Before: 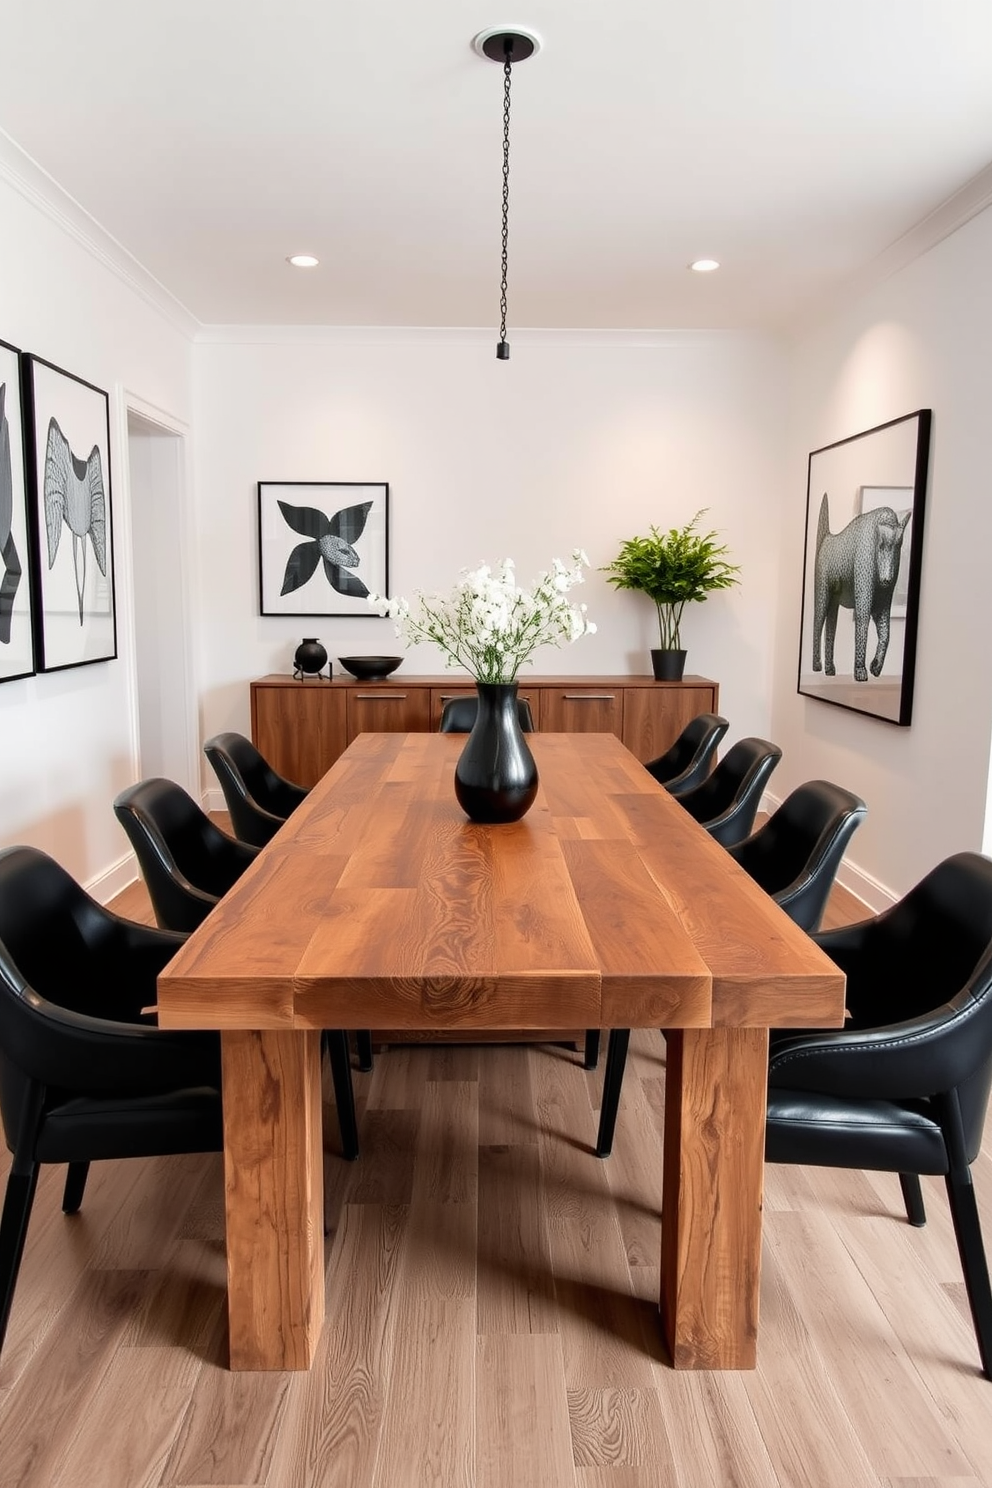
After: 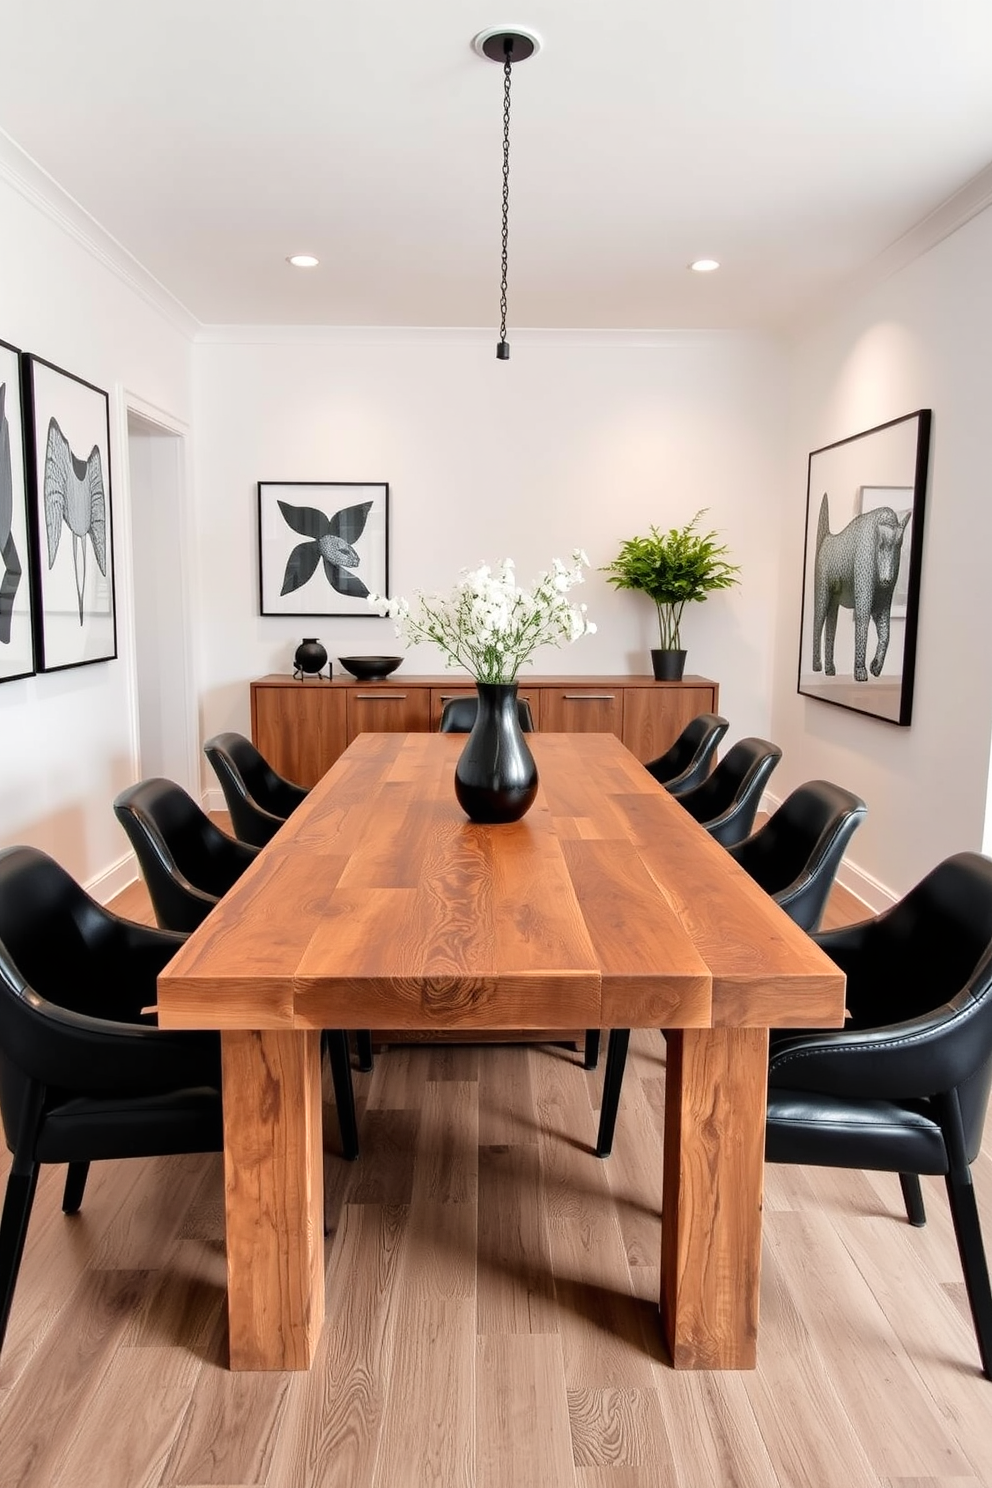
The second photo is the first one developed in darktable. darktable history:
tone equalizer: -8 EV 0.02 EV, -7 EV -0.042 EV, -6 EV 0.016 EV, -5 EV 0.042 EV, -4 EV 0.293 EV, -3 EV 0.662 EV, -2 EV 0.572 EV, -1 EV 0.173 EV, +0 EV 0.046 EV
